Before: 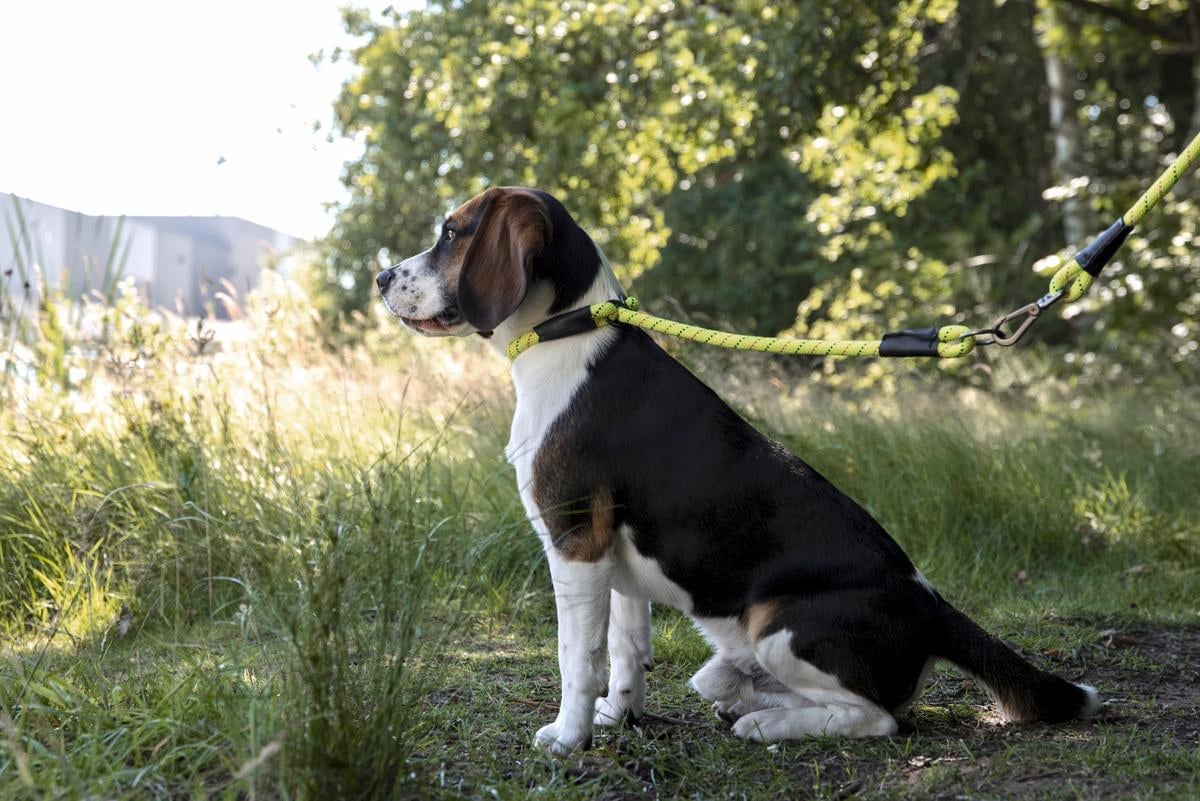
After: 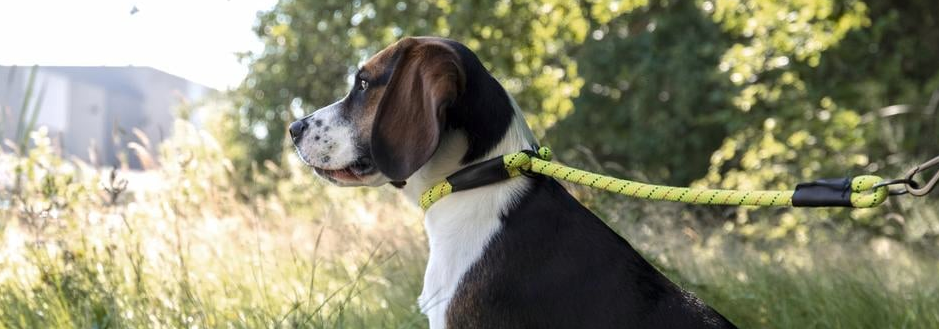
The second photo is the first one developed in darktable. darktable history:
crop: left 7.265%, top 18.732%, right 14.431%, bottom 40.074%
